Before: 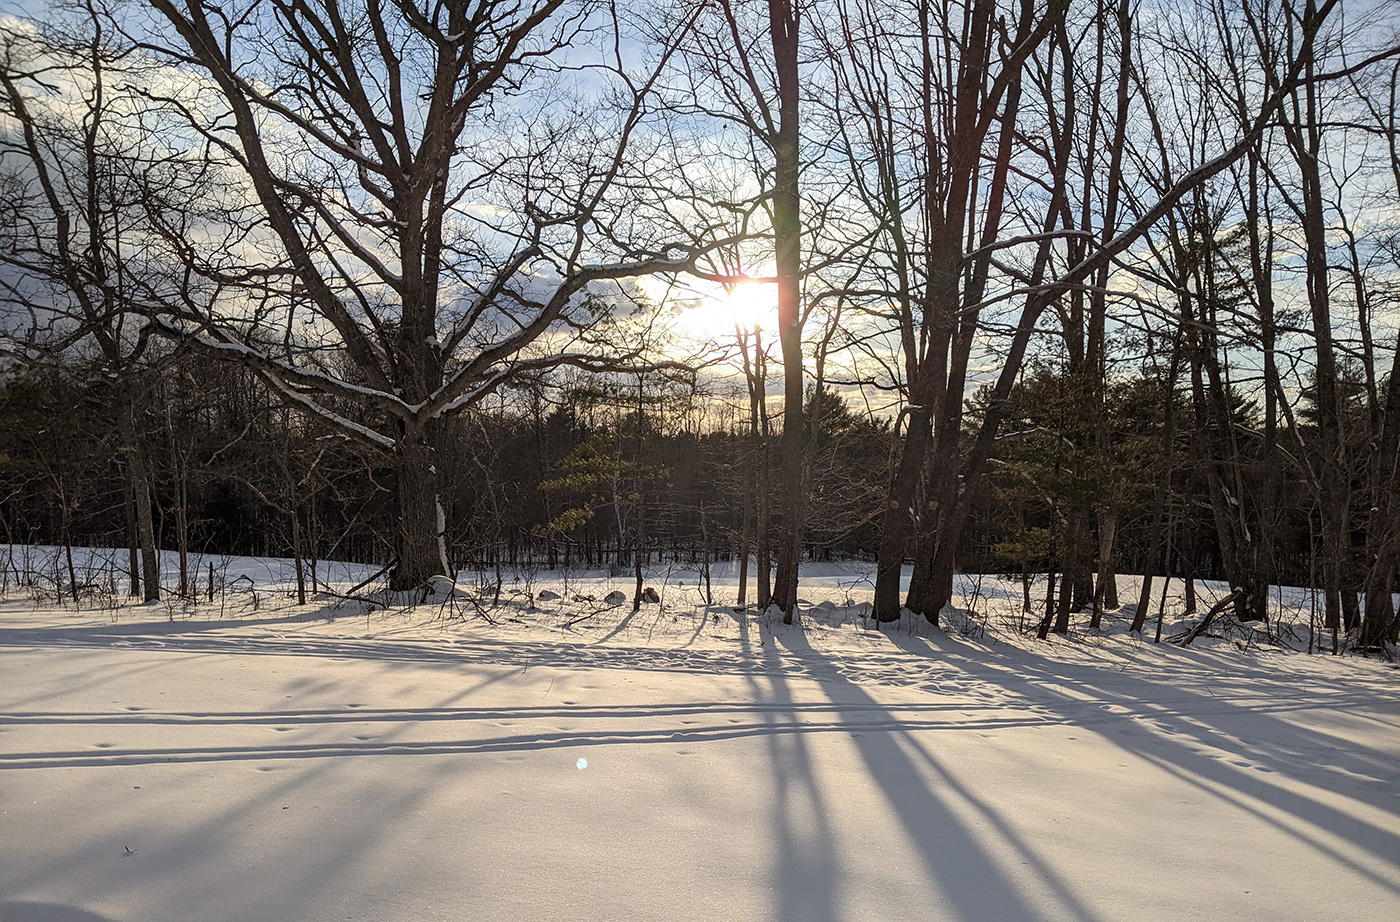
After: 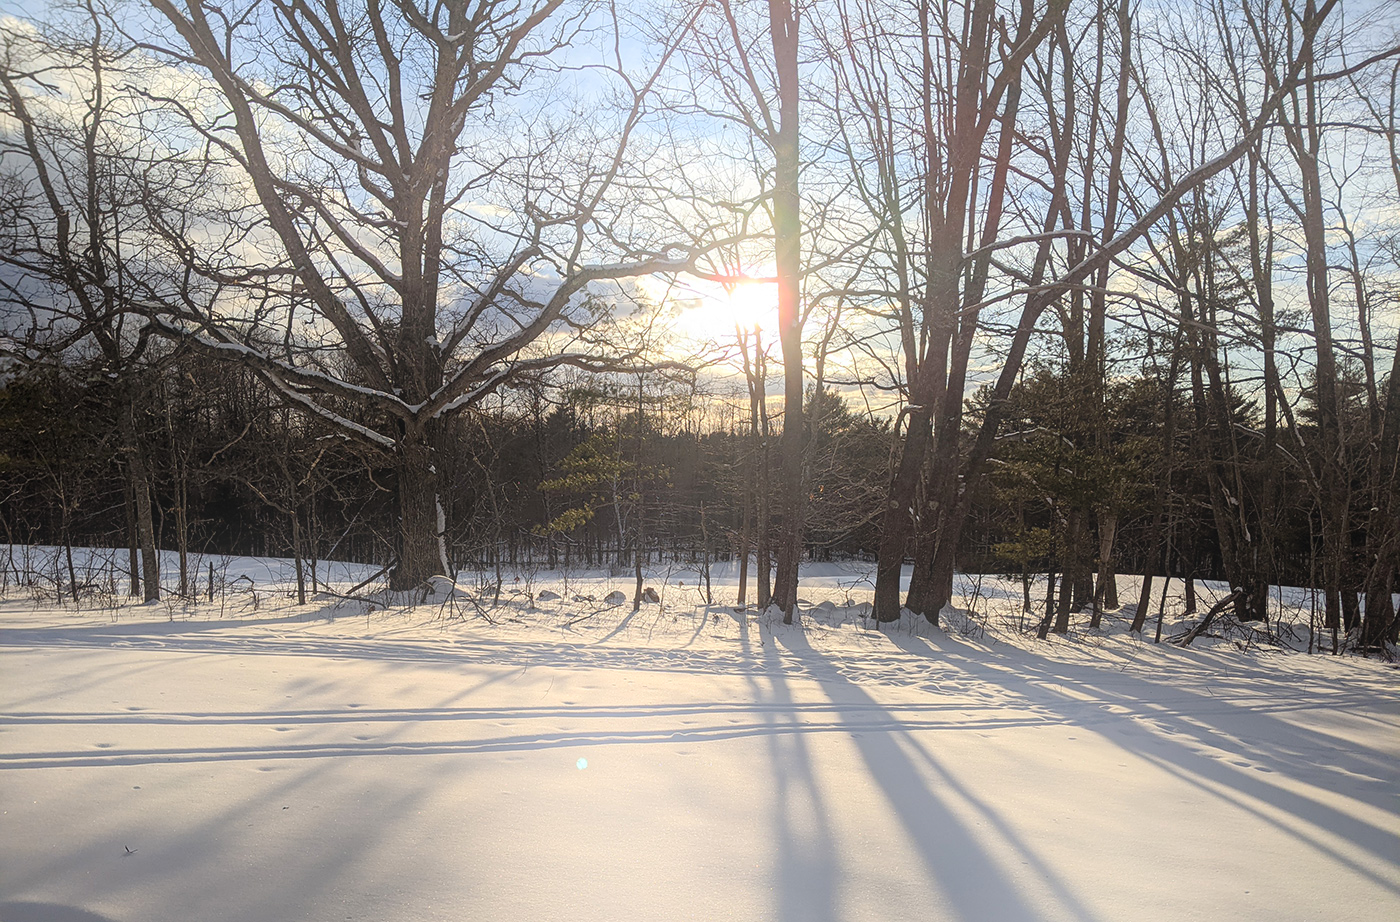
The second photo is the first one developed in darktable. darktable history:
exposure: compensate highlight preservation false
bloom: on, module defaults
